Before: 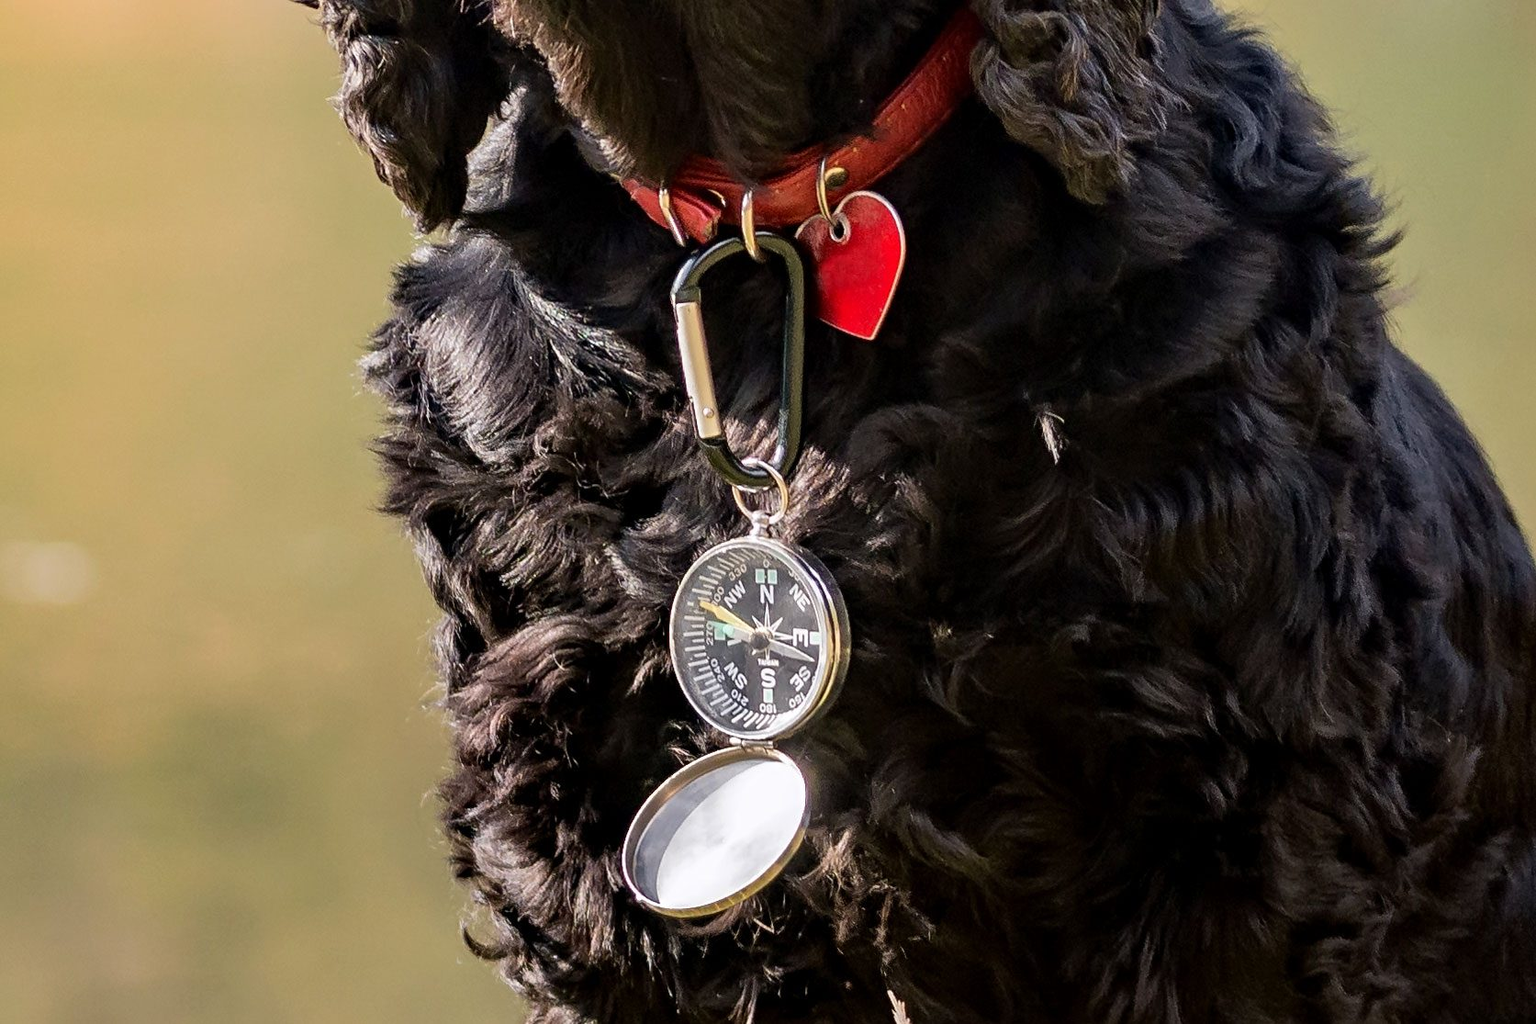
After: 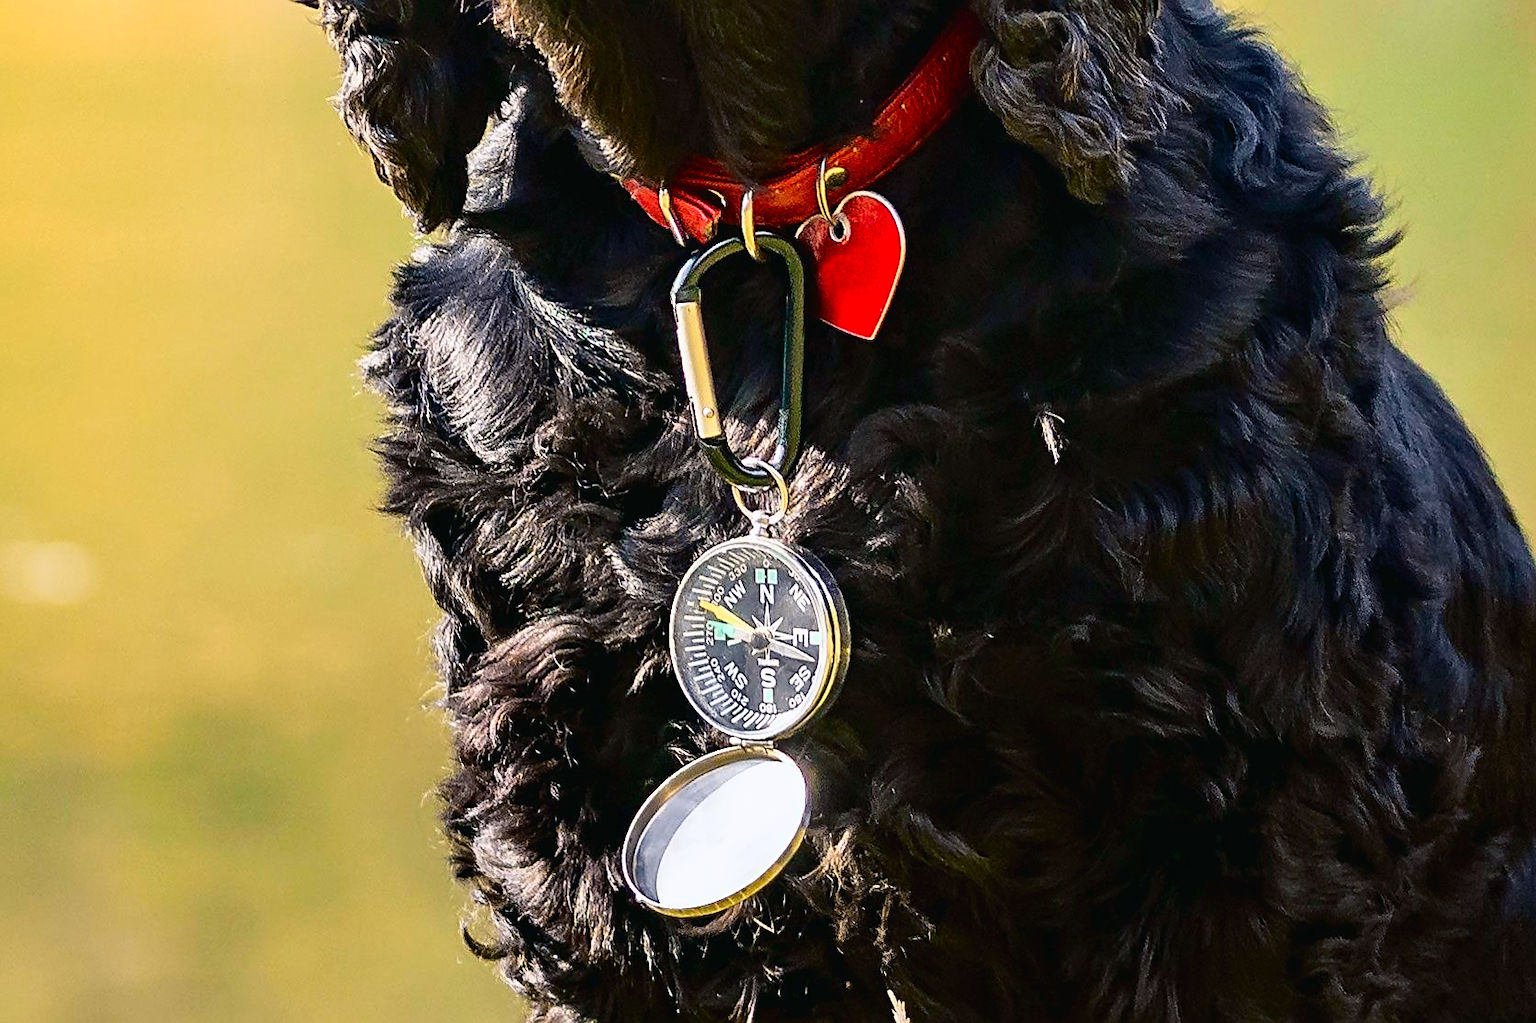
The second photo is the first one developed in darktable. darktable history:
sharpen: amount 0.571
tone curve: curves: ch0 [(0, 0.018) (0.162, 0.128) (0.434, 0.478) (0.667, 0.785) (0.819, 0.943) (1, 0.991)]; ch1 [(0, 0) (0.402, 0.36) (0.476, 0.449) (0.506, 0.505) (0.523, 0.518) (0.582, 0.586) (0.641, 0.668) (0.7, 0.741) (1, 1)]; ch2 [(0, 0) (0.416, 0.403) (0.483, 0.472) (0.503, 0.505) (0.521, 0.519) (0.547, 0.561) (0.597, 0.643) (0.699, 0.759) (0.997, 0.858)], color space Lab, independent channels
color balance rgb: shadows lift › chroma 3.065%, shadows lift › hue 241.37°, perceptual saturation grading › global saturation 25.803%, global vibrance -16.222%, contrast -6.262%
